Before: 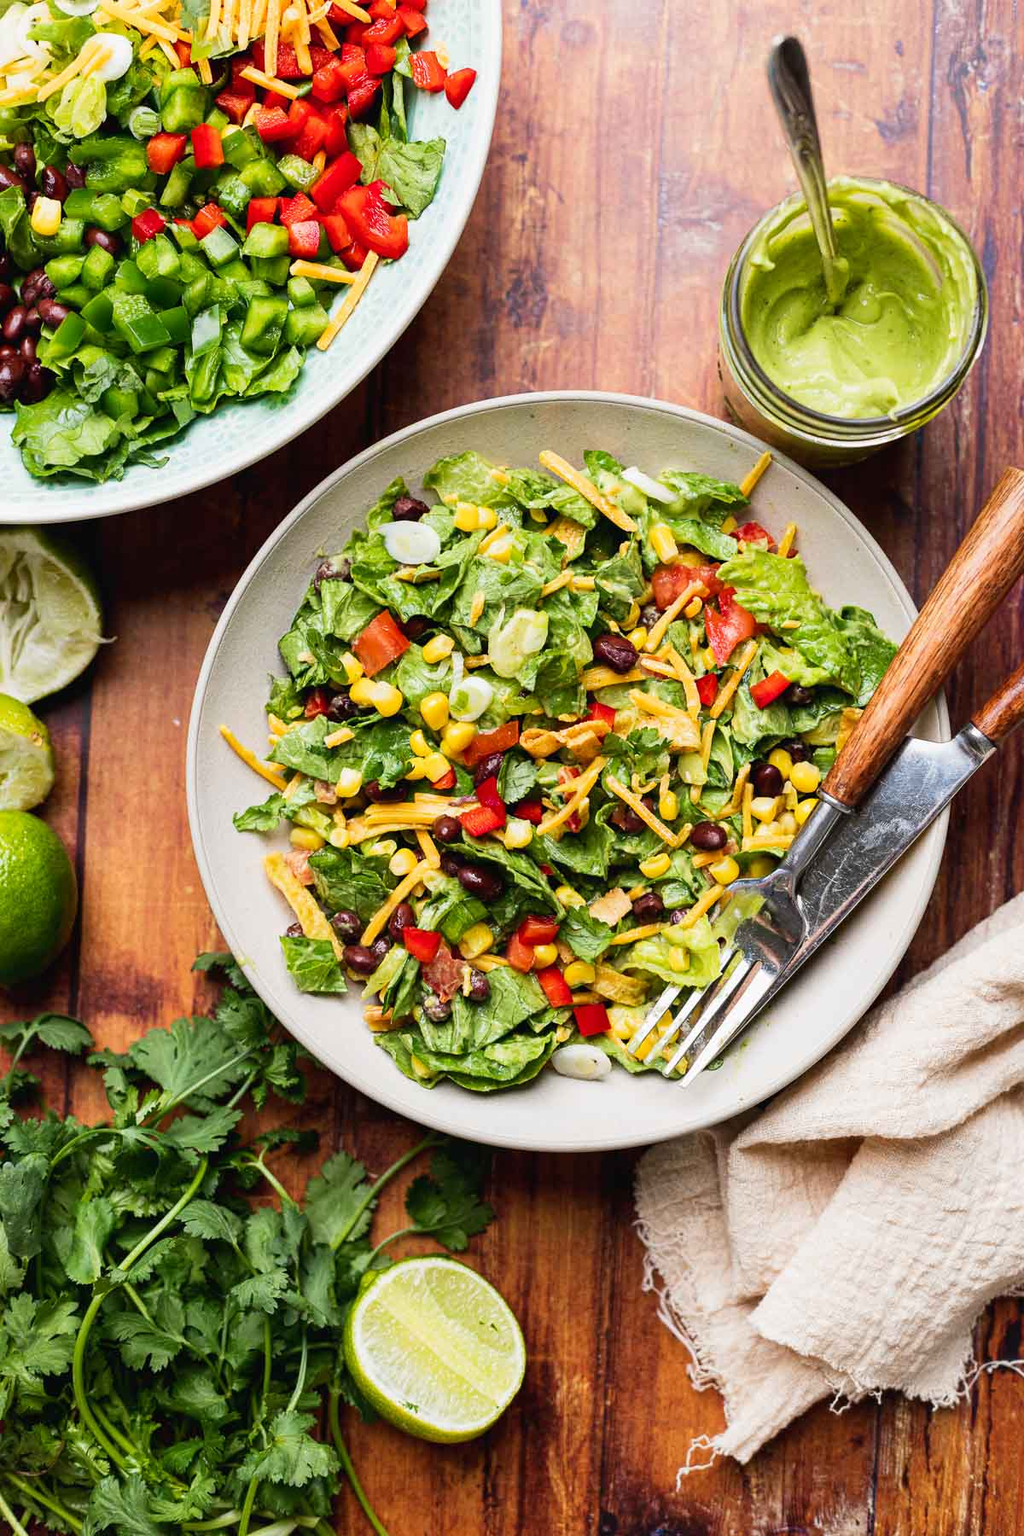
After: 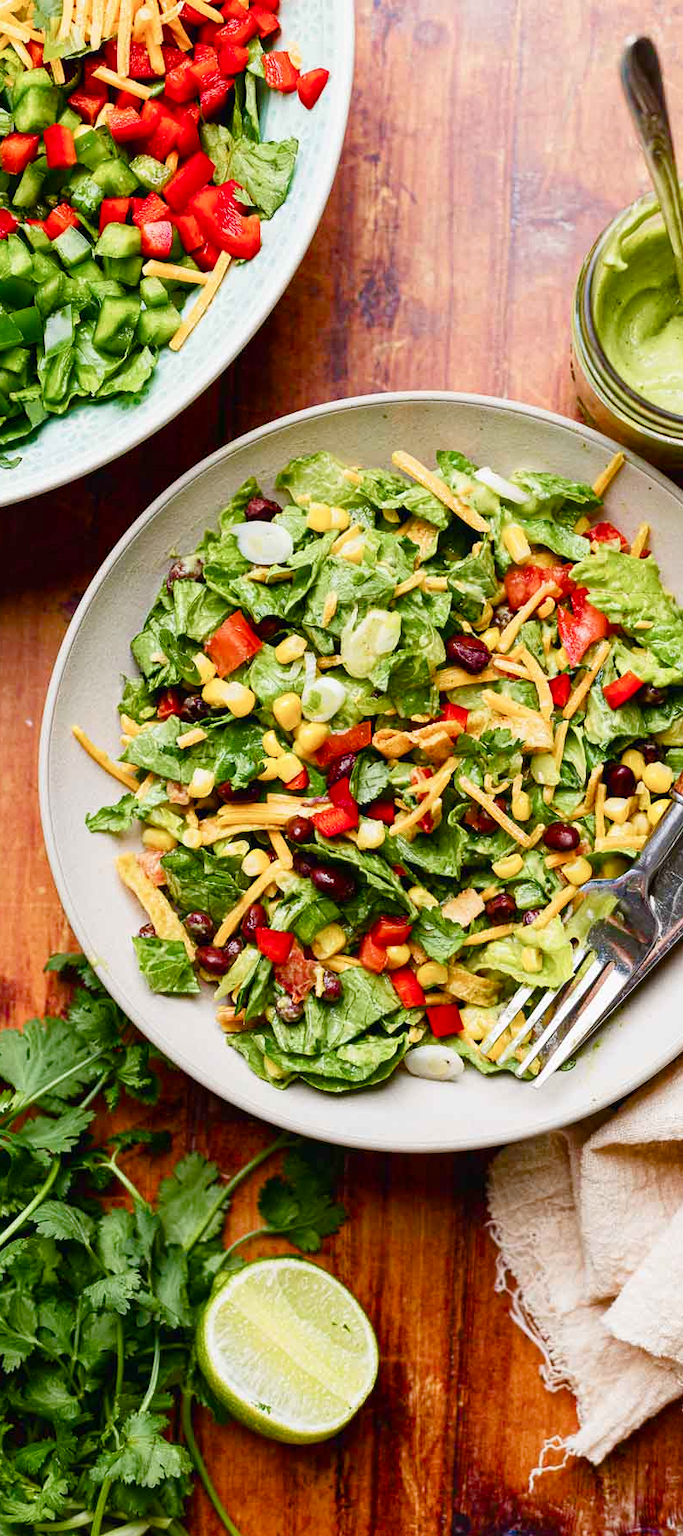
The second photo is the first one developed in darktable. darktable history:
color zones: curves: ch1 [(0, 0.525) (0.143, 0.556) (0.286, 0.52) (0.429, 0.5) (0.571, 0.5) (0.714, 0.5) (0.857, 0.503) (1, 0.525)], mix 32.51%
color balance rgb: linear chroma grading › shadows -1.699%, linear chroma grading › highlights -14.497%, linear chroma grading › global chroma -9.823%, linear chroma grading › mid-tones -10.075%, perceptual saturation grading › global saturation 20%, perceptual saturation grading › highlights -50.152%, perceptual saturation grading › shadows 30.154%, global vibrance 50.383%
crop and rotate: left 14.458%, right 18.787%
